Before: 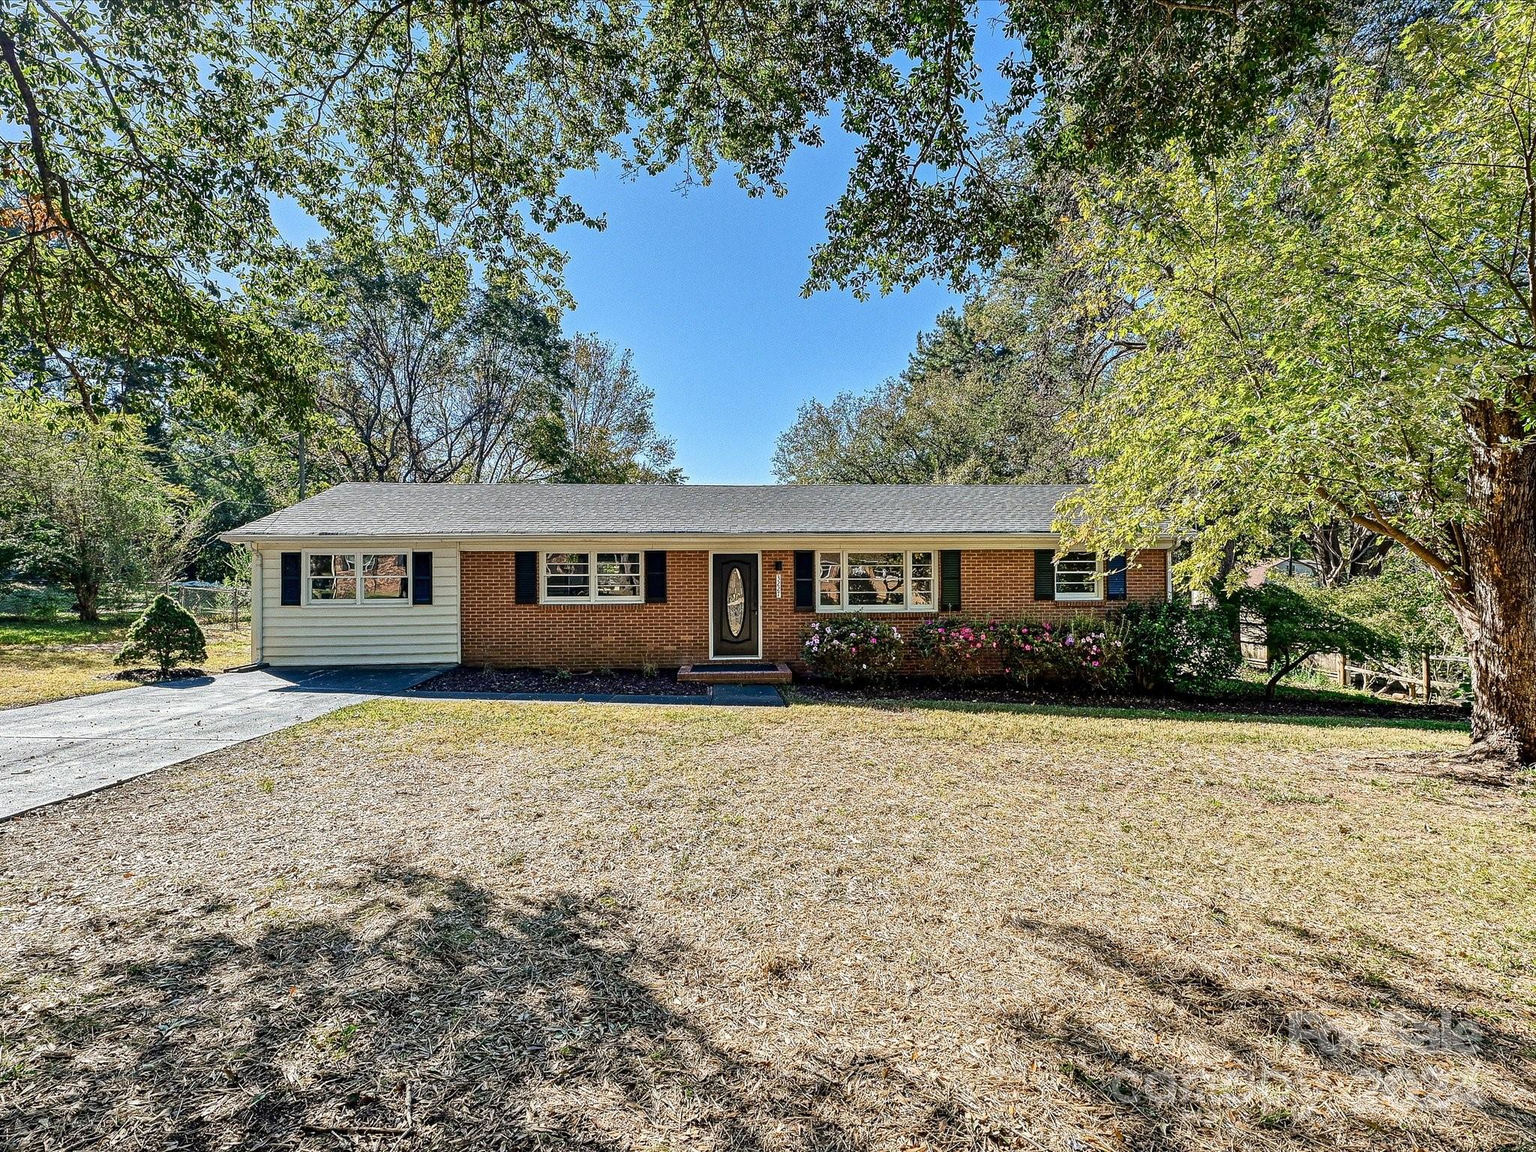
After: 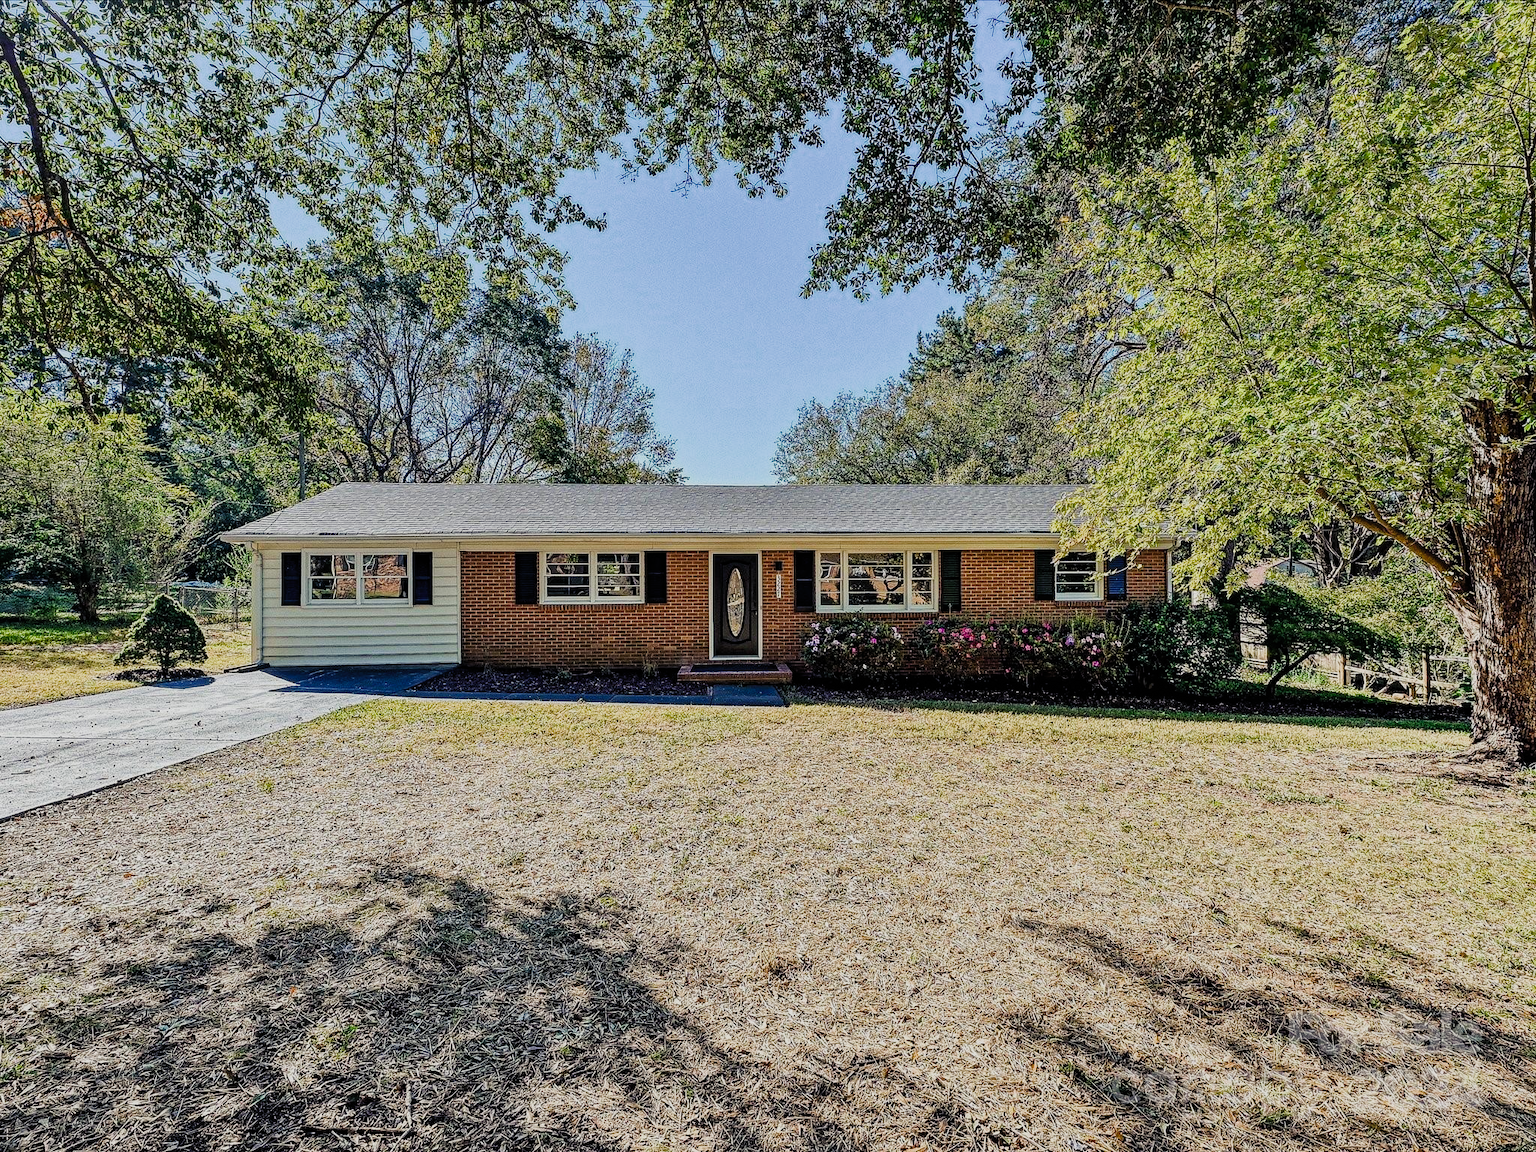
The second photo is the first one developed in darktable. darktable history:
filmic rgb: black relative exposure -8.17 EV, white relative exposure 3.77 EV, hardness 4.42, color science v4 (2020)
color balance rgb: shadows lift › luminance -21.913%, shadows lift › chroma 6.514%, shadows lift › hue 271.3°, perceptual saturation grading › global saturation 29.697%
